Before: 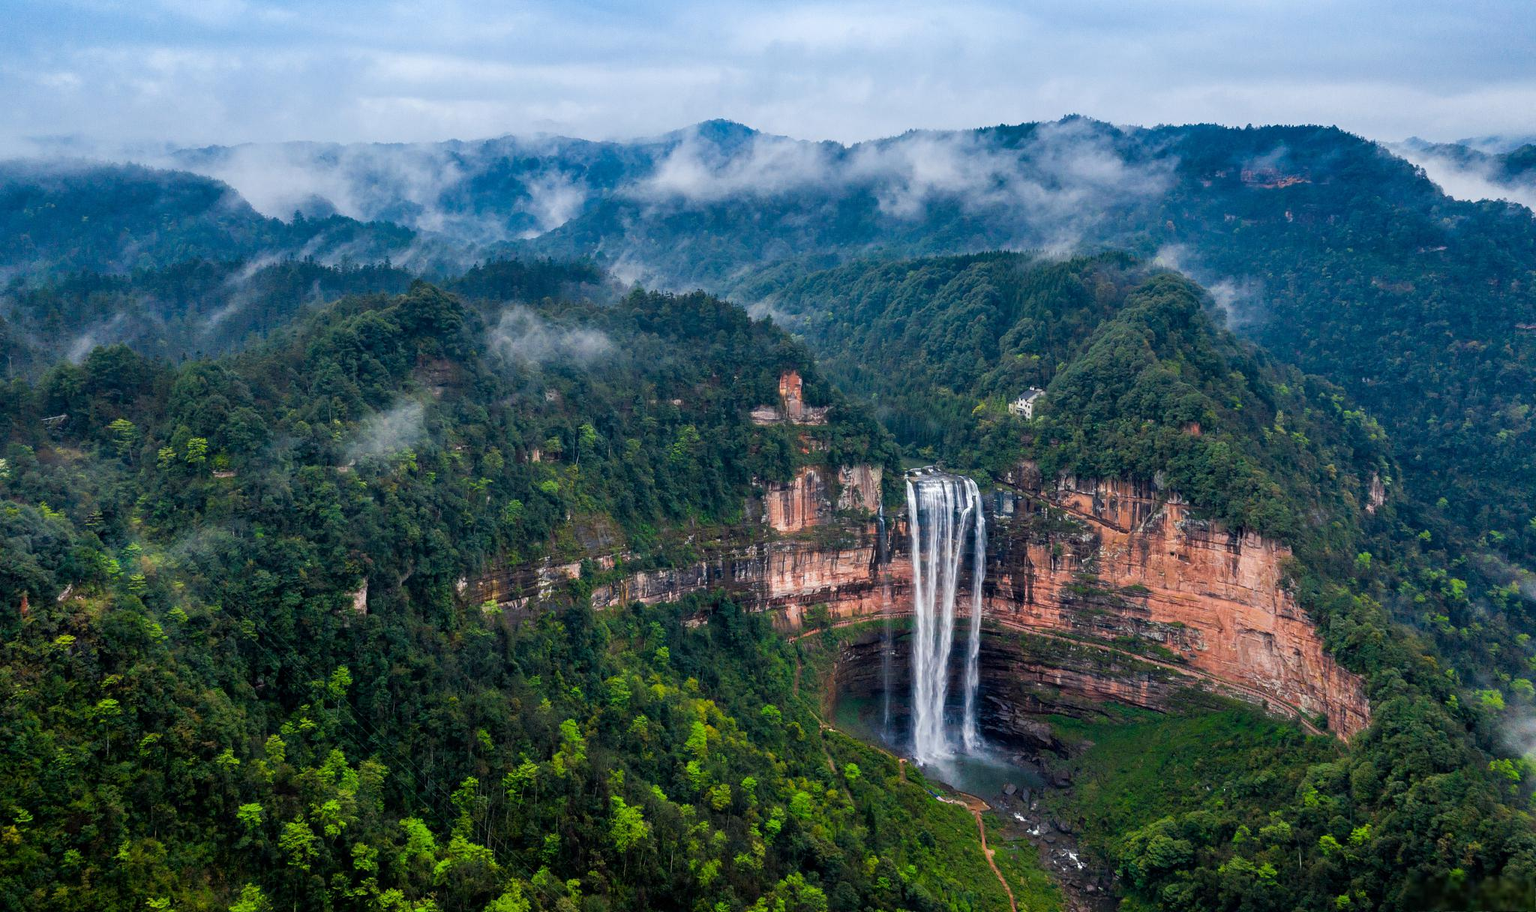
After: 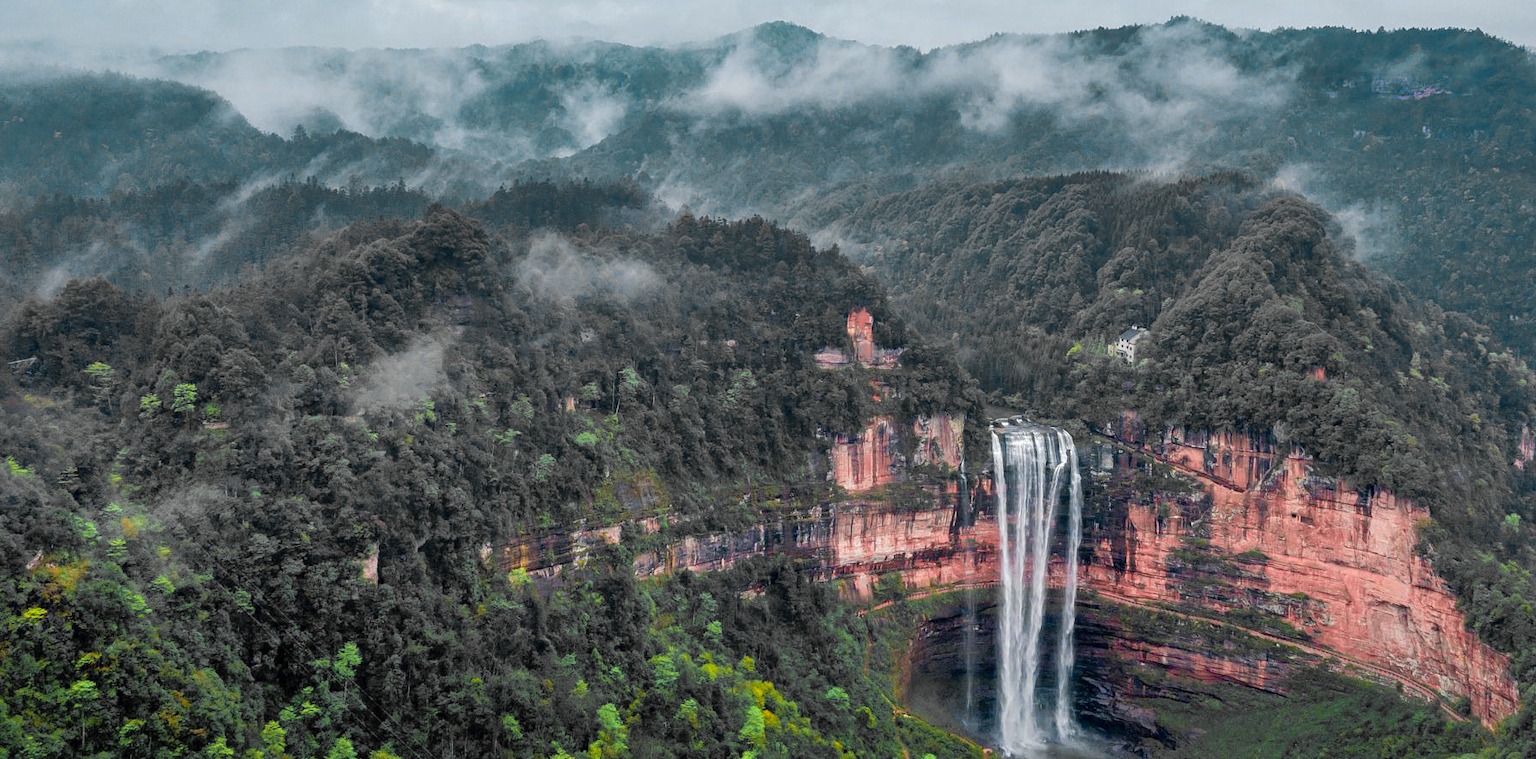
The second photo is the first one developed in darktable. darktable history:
color zones: curves: ch0 [(0.257, 0.558) (0.75, 0.565)]; ch1 [(0.004, 0.857) (0.14, 0.416) (0.257, 0.695) (0.442, 0.032) (0.736, 0.266) (0.891, 0.741)]; ch2 [(0, 0.623) (0.112, 0.436) (0.271, 0.474) (0.516, 0.64) (0.743, 0.286)]
crop and rotate: left 2.276%, top 11.078%, right 9.77%, bottom 15.716%
shadows and highlights: on, module defaults
